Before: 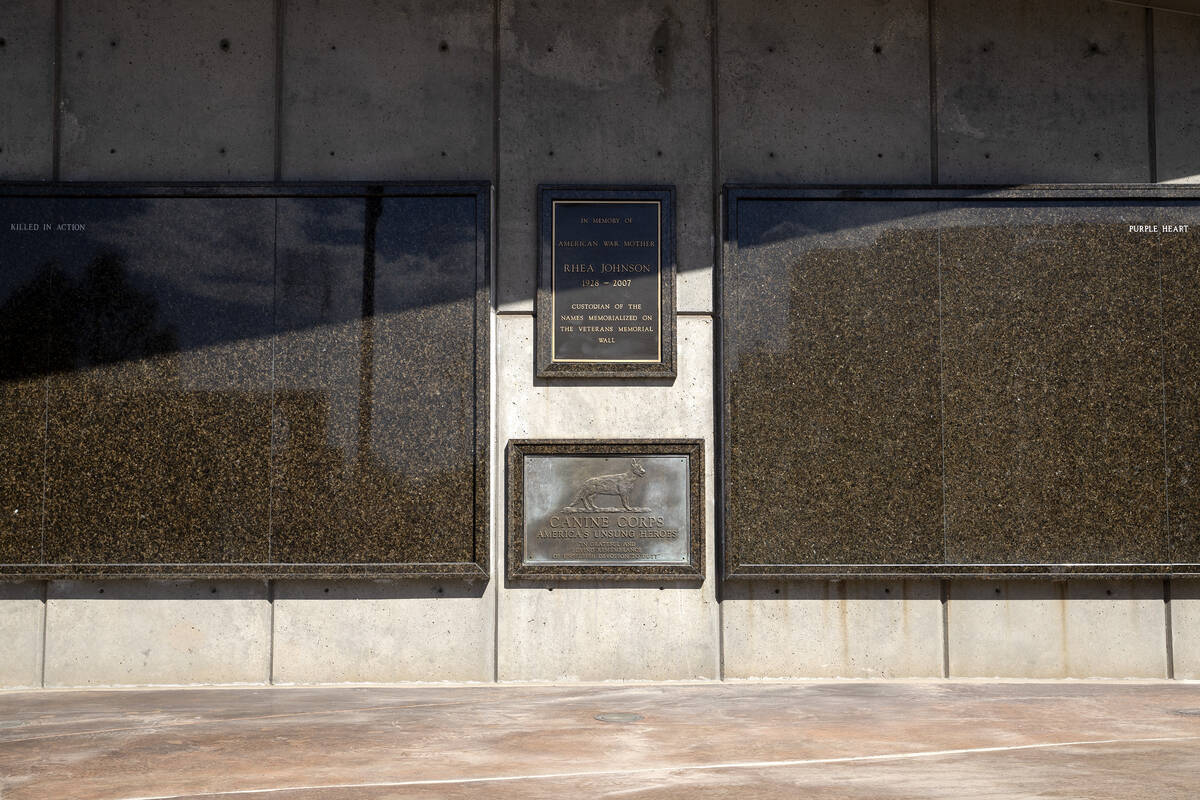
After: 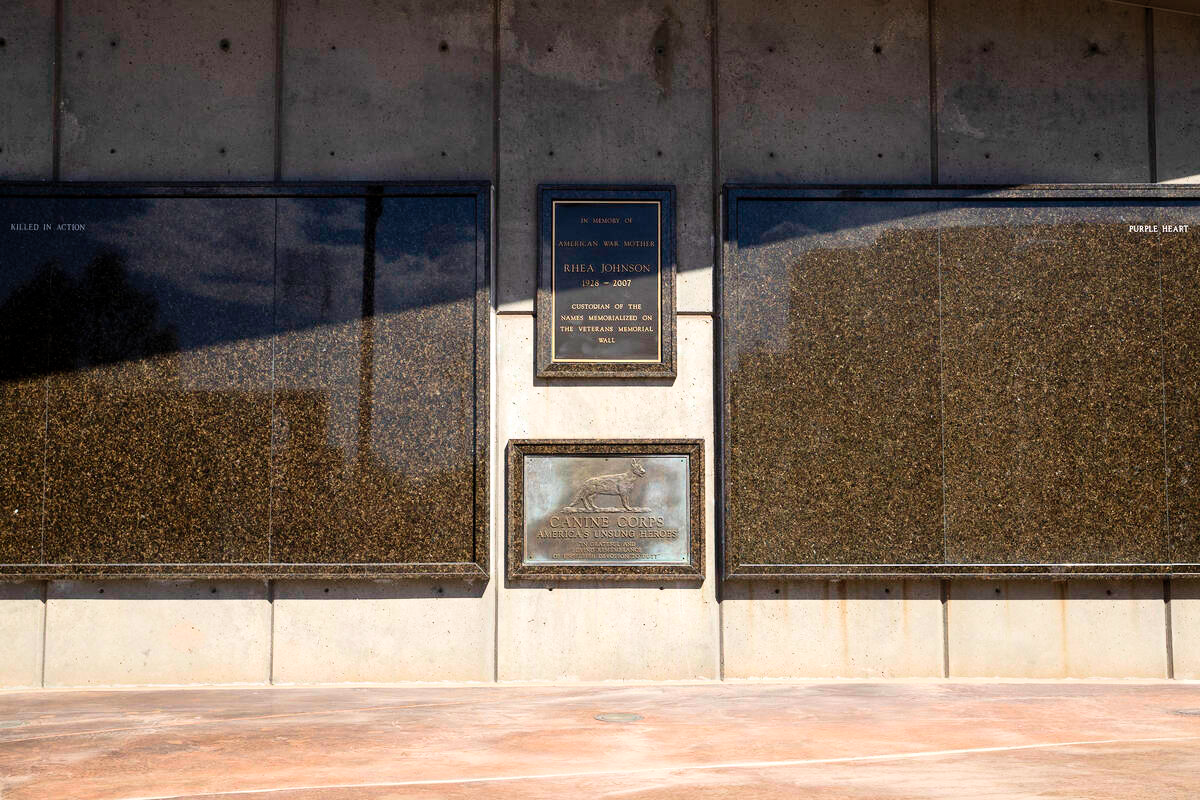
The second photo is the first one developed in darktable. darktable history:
contrast brightness saturation: contrast 0.203, brightness 0.163, saturation 0.216
velvia: on, module defaults
